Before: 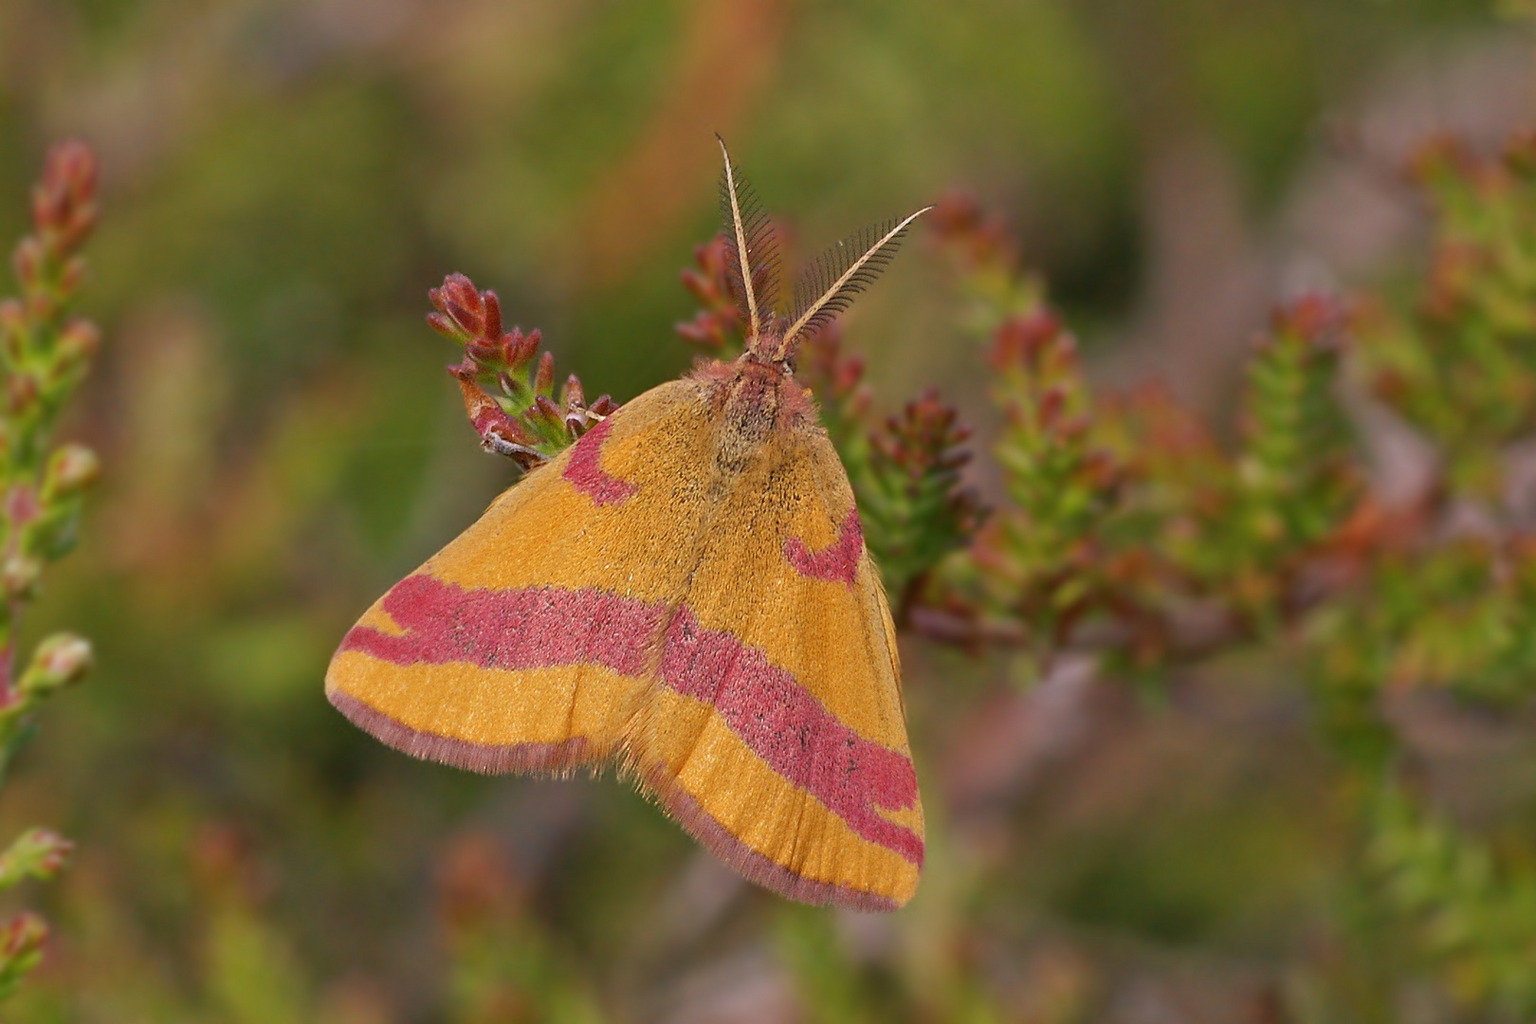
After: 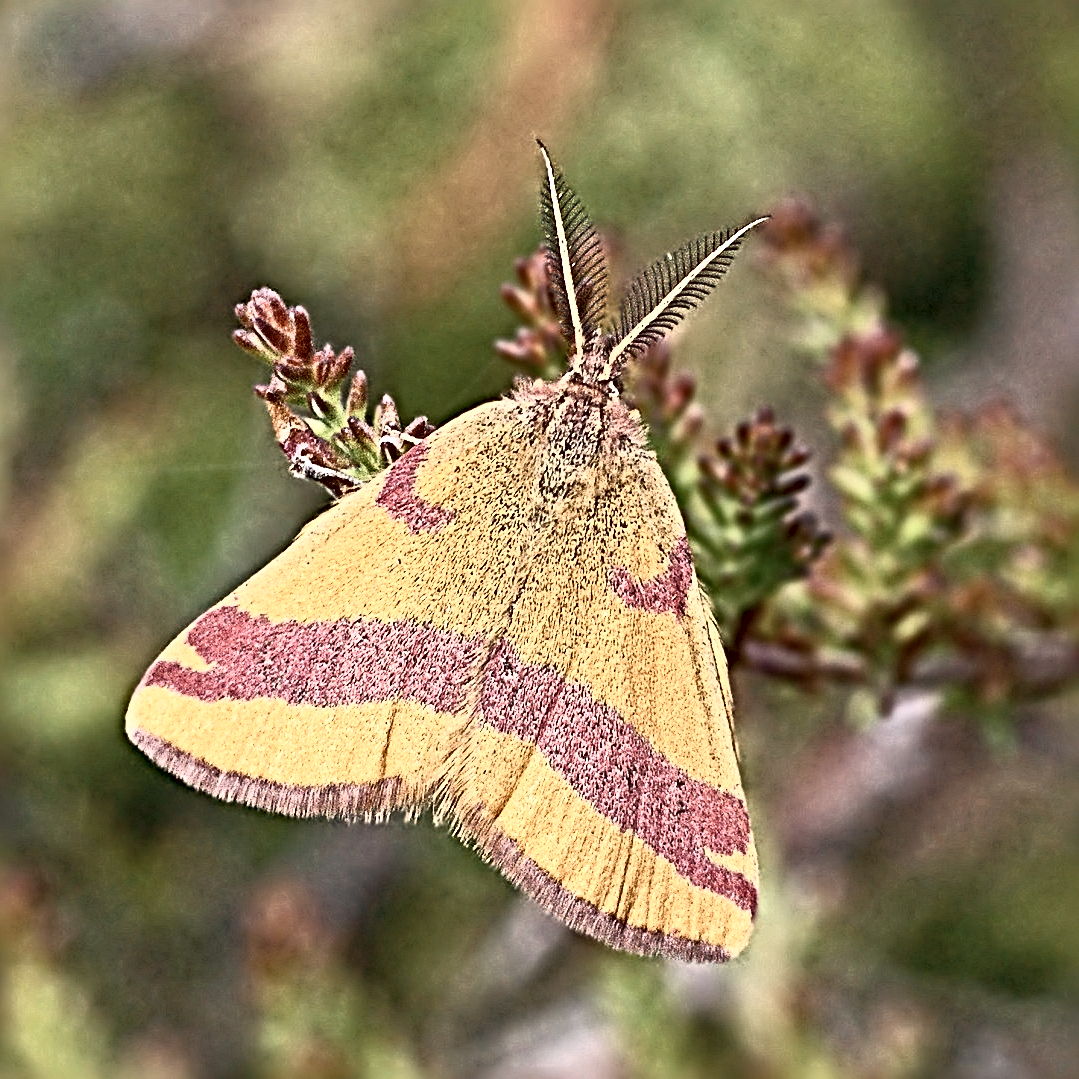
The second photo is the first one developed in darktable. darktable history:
sharpen: radius 6.252, amount 1.806, threshold 0.223
crop and rotate: left 13.402%, right 19.952%
exposure: black level correction 0.007, exposure 0.093 EV, compensate highlight preservation false
haze removal: strength 0.285, distance 0.243, compatibility mode true, adaptive false
local contrast: mode bilateral grid, contrast 20, coarseness 50, detail 120%, midtone range 0.2
tone equalizer: edges refinement/feathering 500, mask exposure compensation -1.57 EV, preserve details no
contrast brightness saturation: contrast 0.58, brightness 0.566, saturation -0.338
